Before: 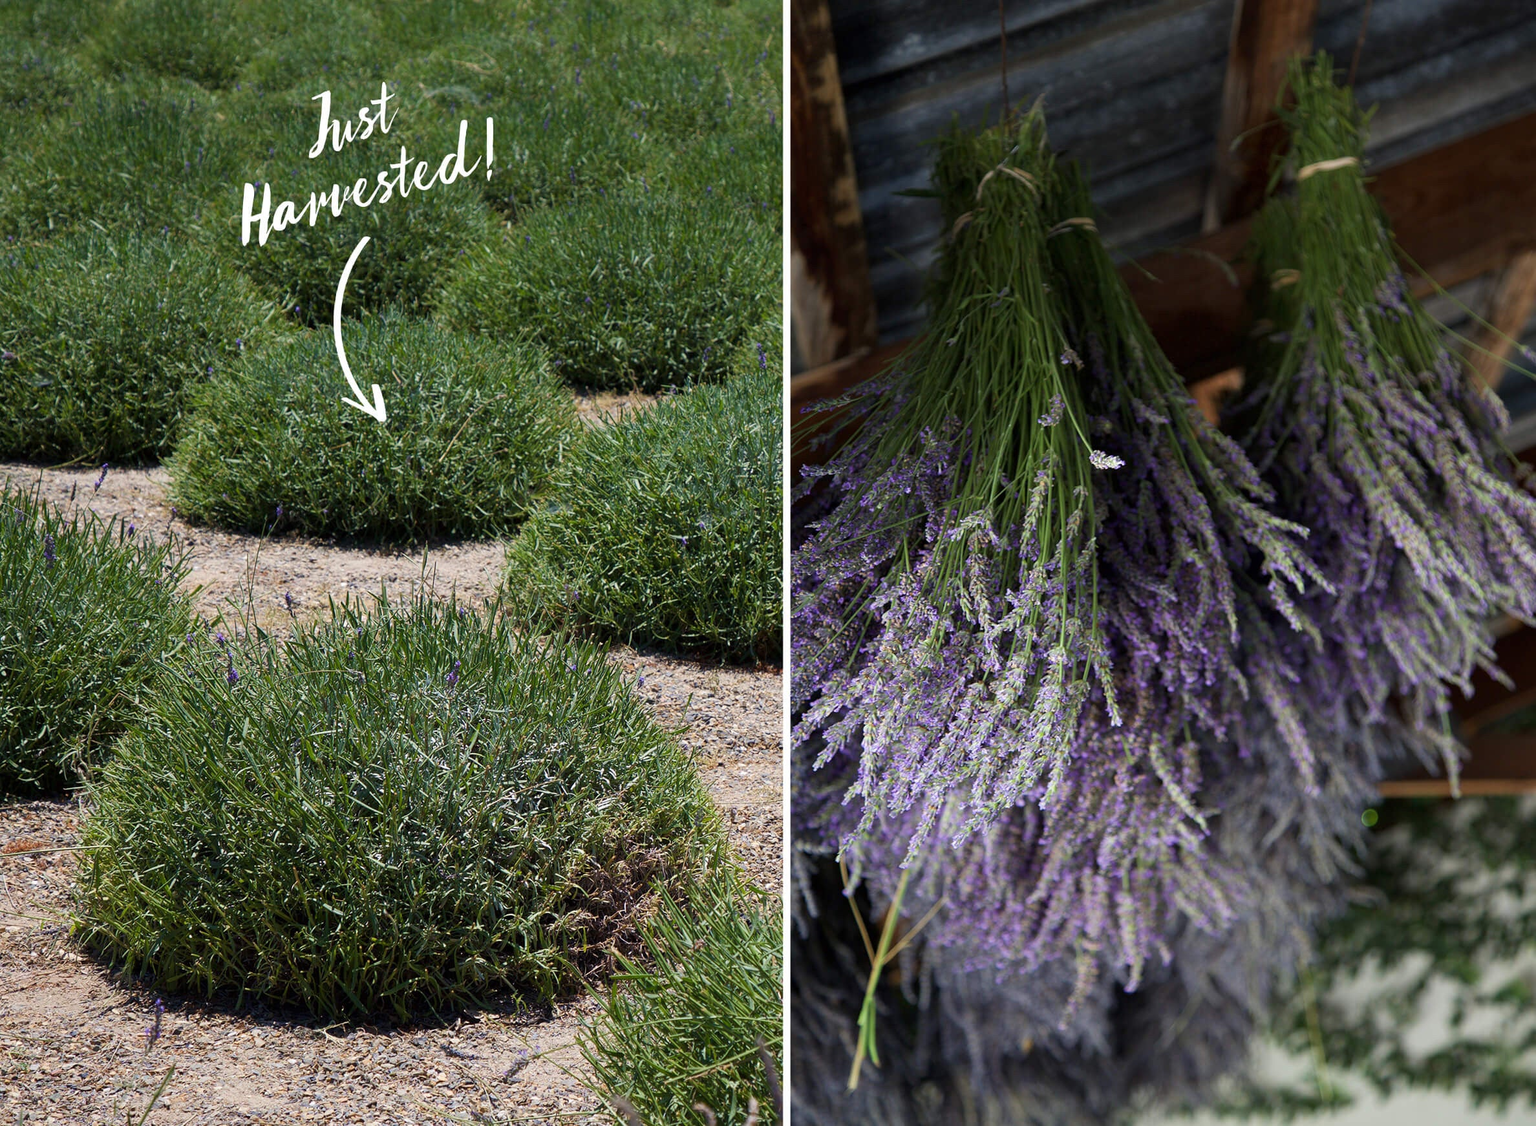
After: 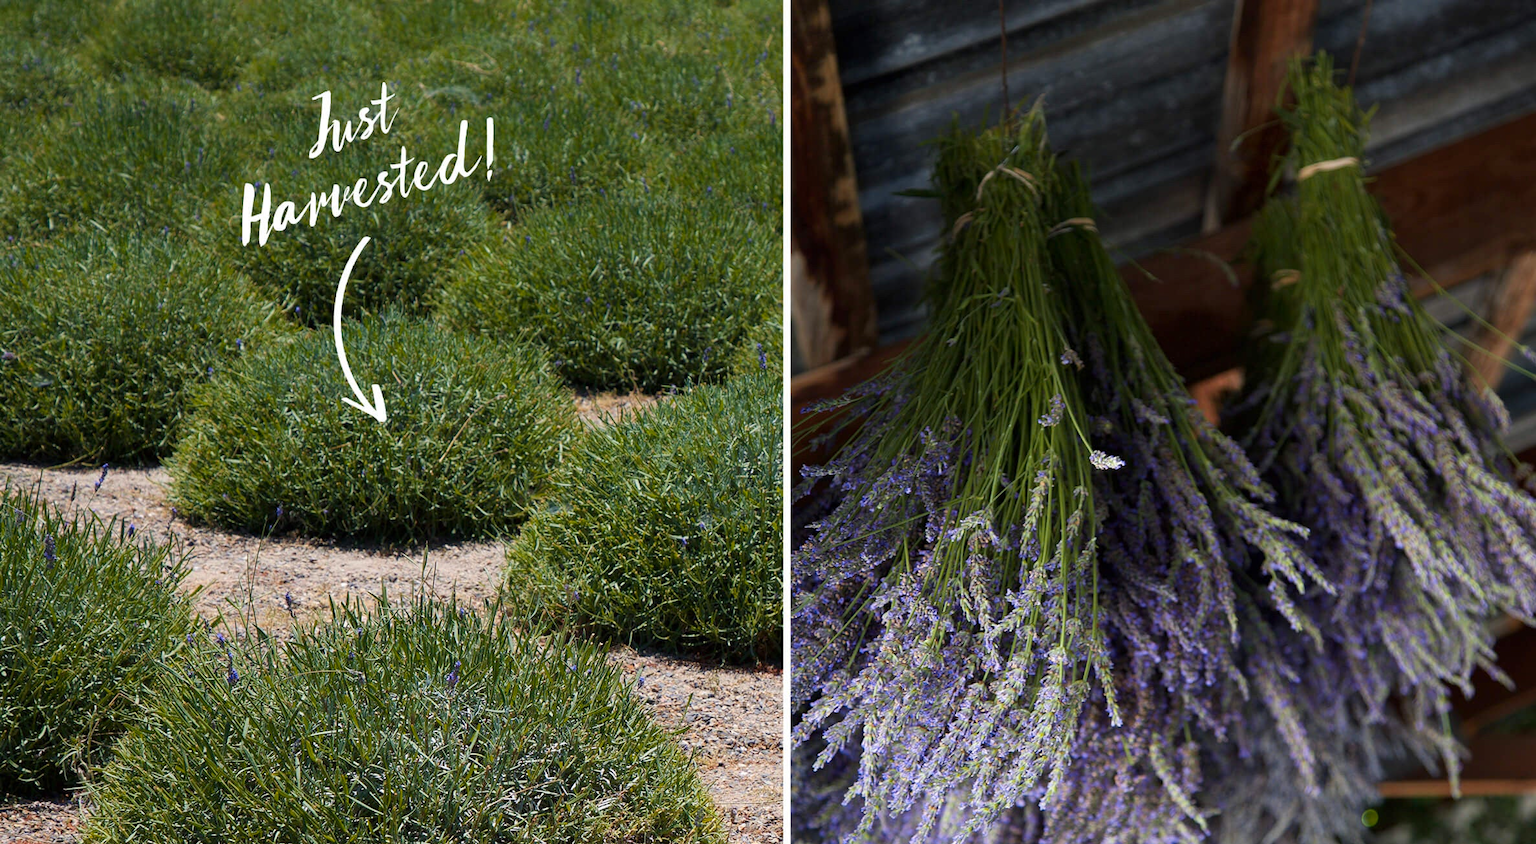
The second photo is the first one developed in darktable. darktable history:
color zones: curves: ch1 [(0.235, 0.558) (0.75, 0.5)]; ch2 [(0.25, 0.462) (0.749, 0.457)], mix 40.67%
crop: bottom 24.988%
